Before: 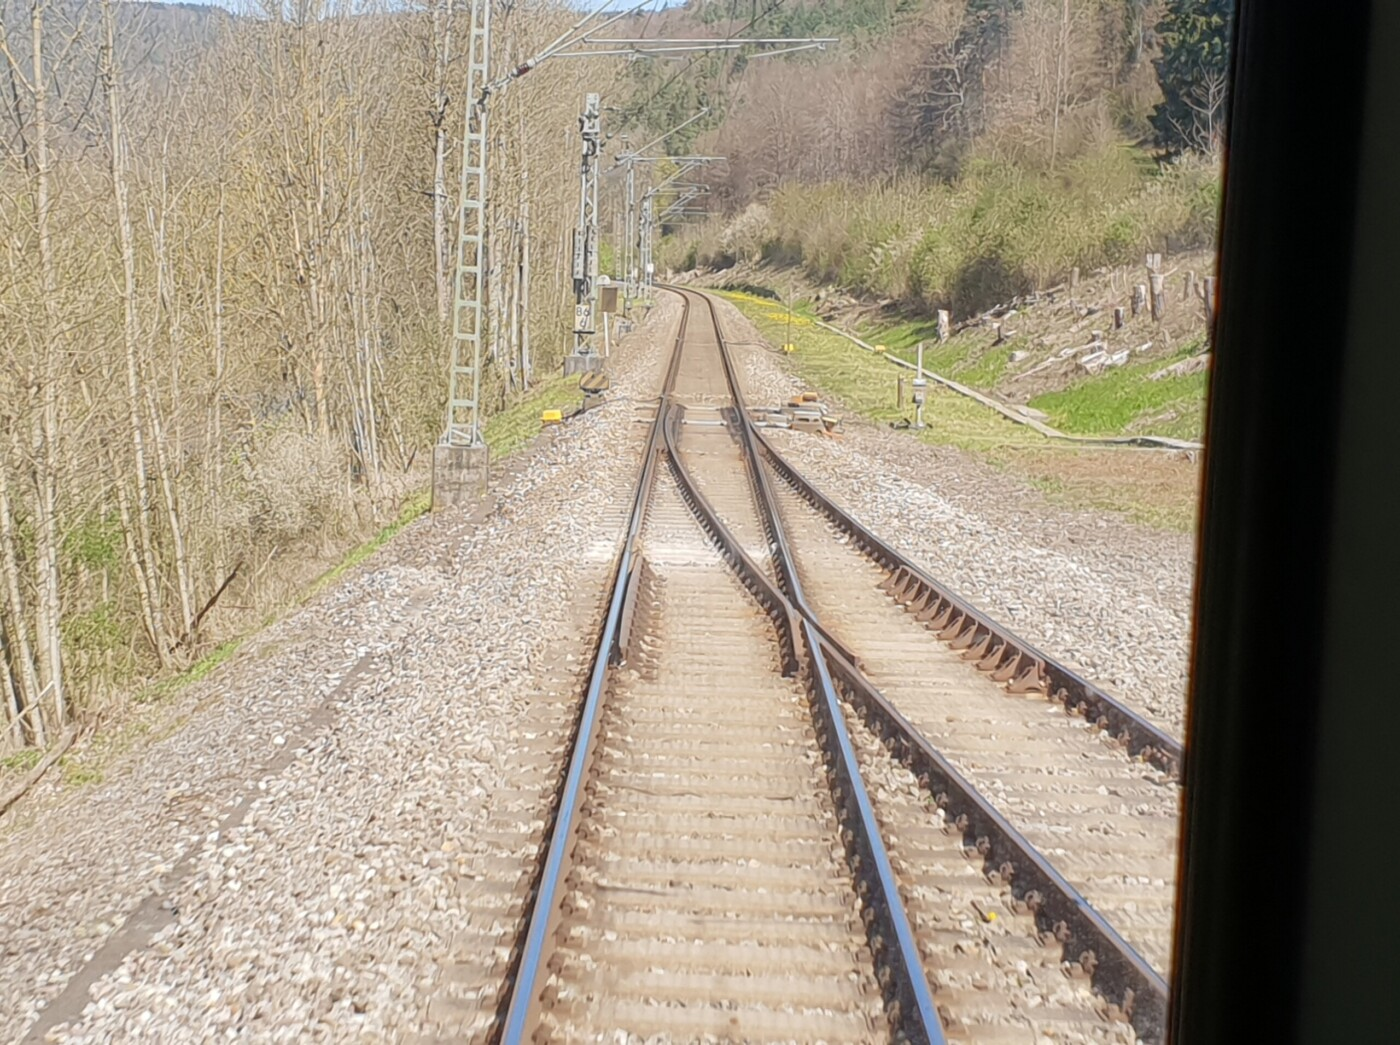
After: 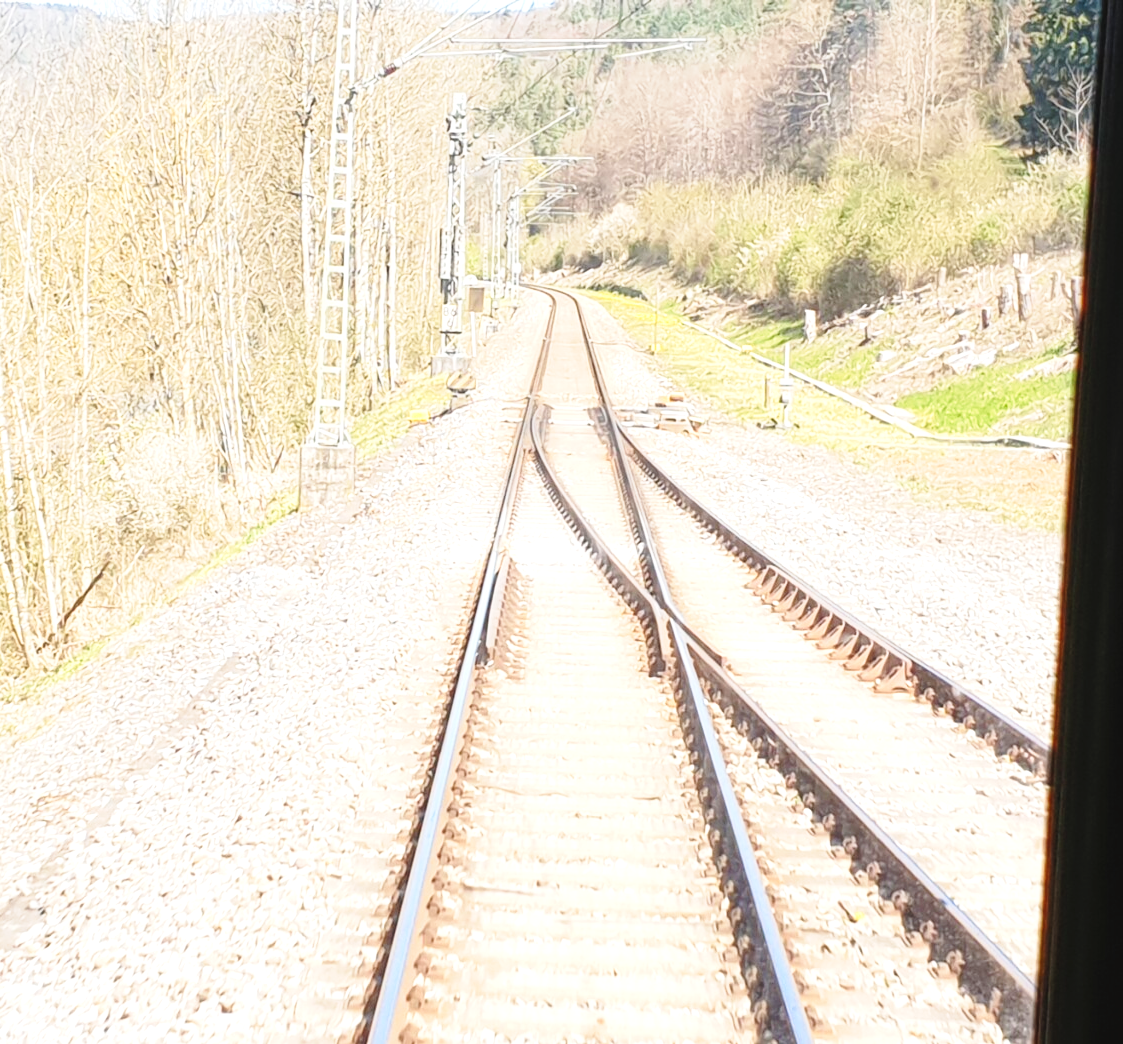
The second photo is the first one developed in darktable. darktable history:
tone curve: curves: ch0 [(0, 0.039) (0.104, 0.103) (0.273, 0.267) (0.448, 0.487) (0.704, 0.761) (0.886, 0.922) (0.994, 0.971)]; ch1 [(0, 0) (0.335, 0.298) (0.446, 0.413) (0.485, 0.487) (0.515, 0.503) (0.566, 0.563) (0.641, 0.655) (1, 1)]; ch2 [(0, 0) (0.314, 0.301) (0.421, 0.411) (0.502, 0.494) (0.528, 0.54) (0.557, 0.559) (0.612, 0.62) (0.722, 0.686) (1, 1)], preserve colors none
crop and rotate: left 9.535%, right 10.208%
exposure: black level correction 0, exposure 1.121 EV, compensate highlight preservation false
